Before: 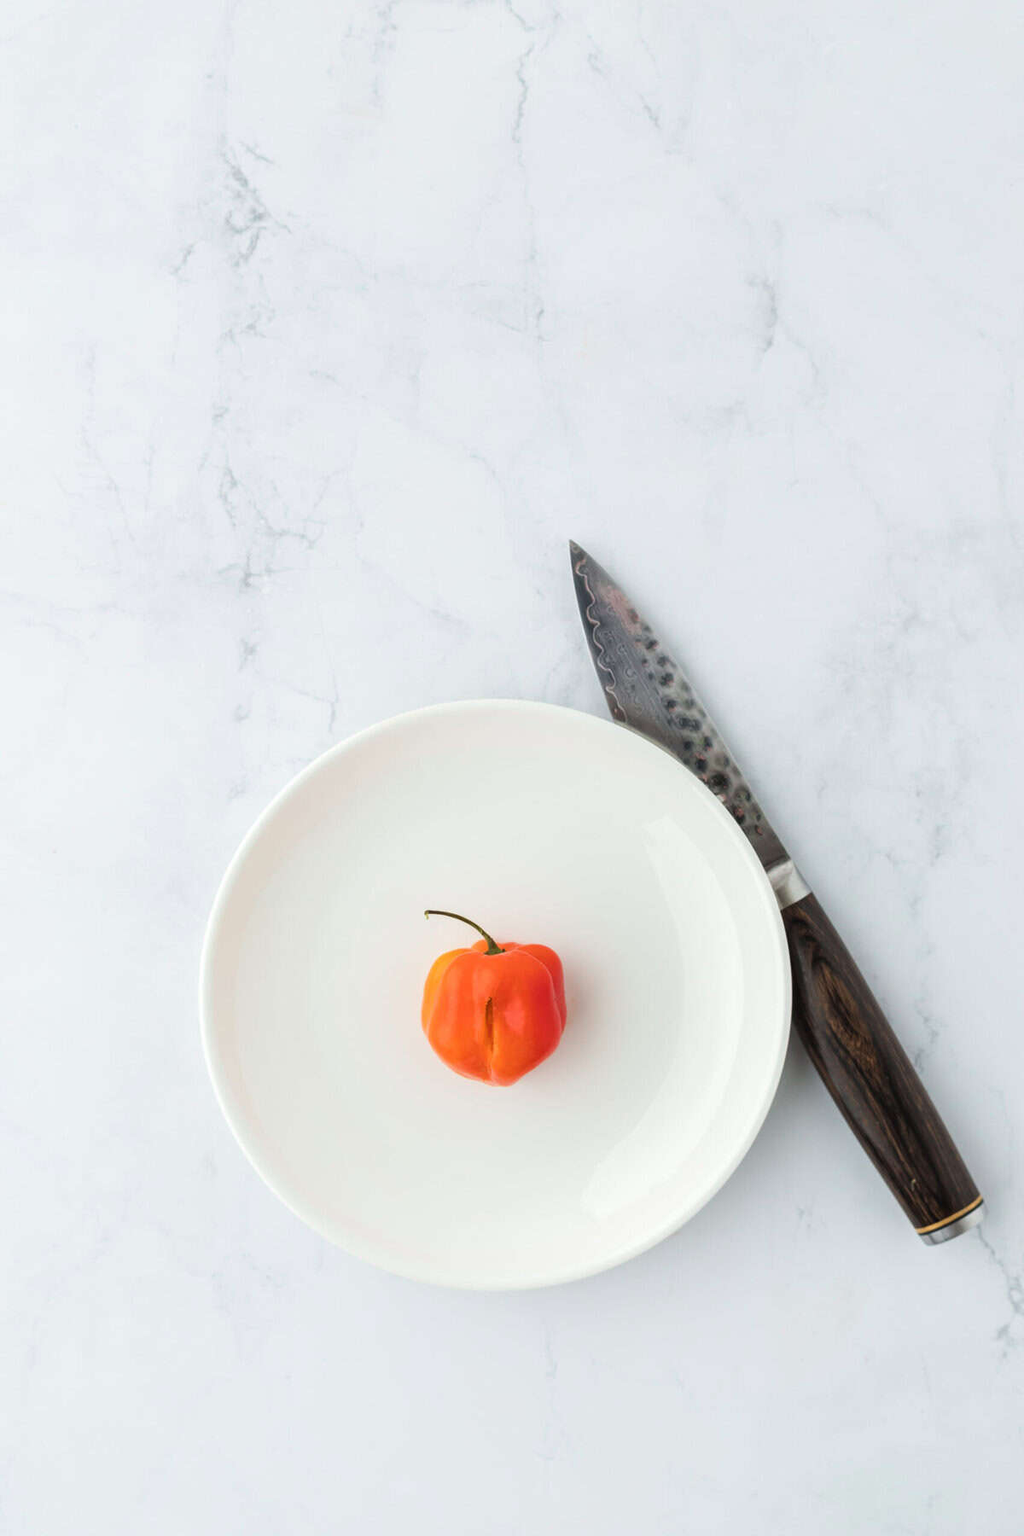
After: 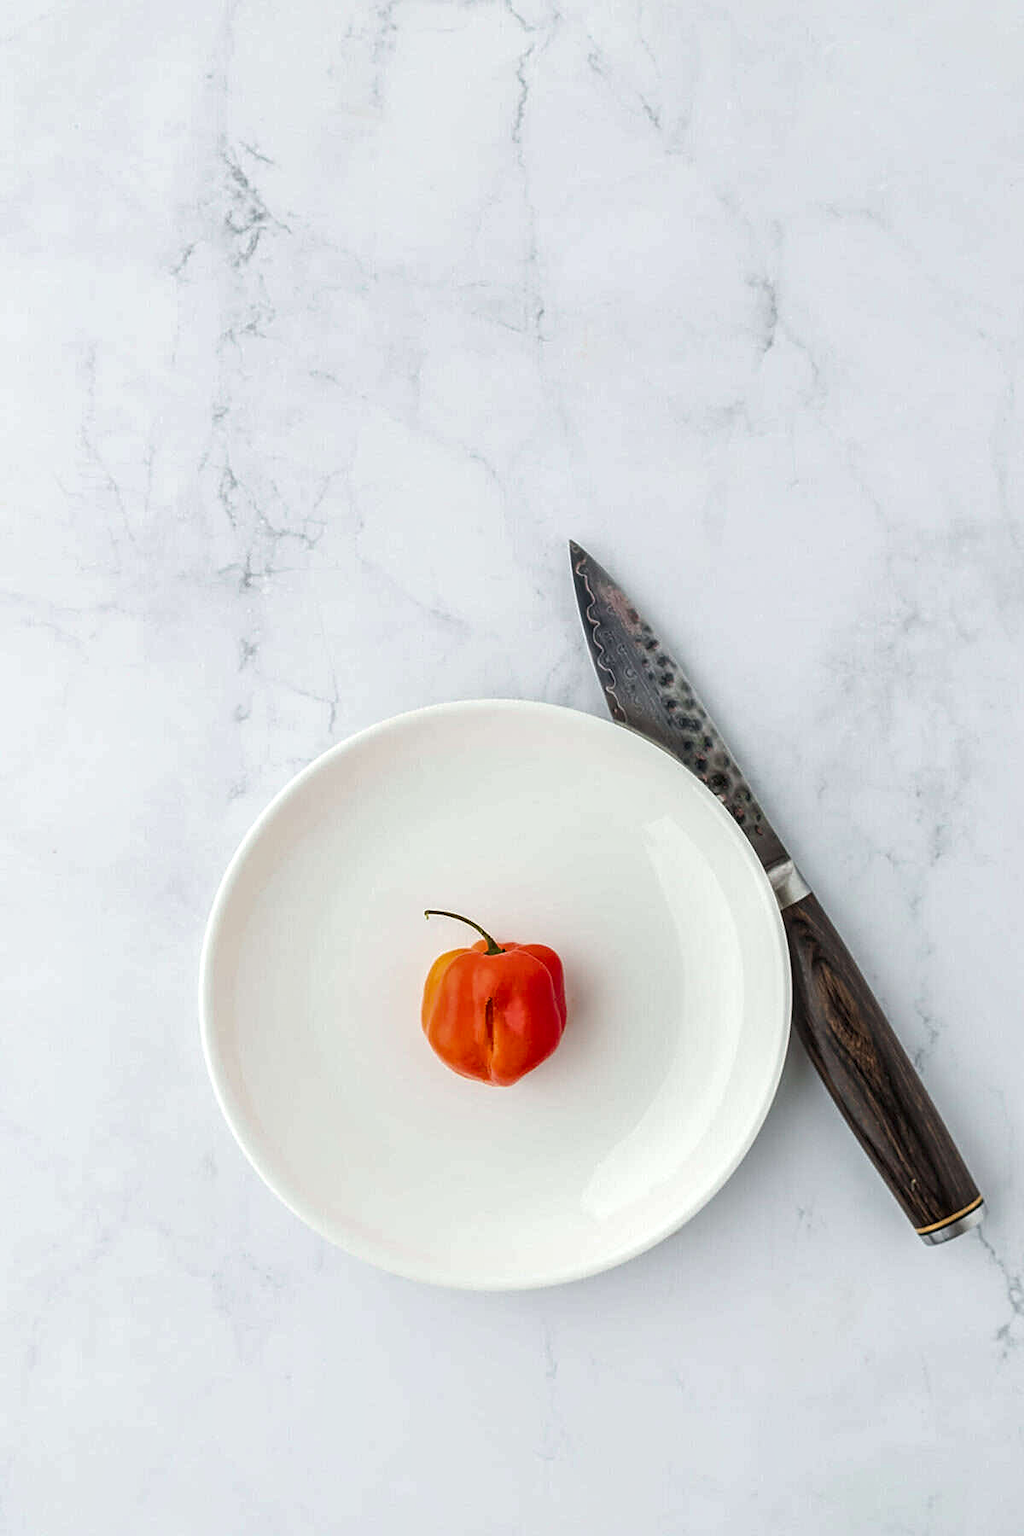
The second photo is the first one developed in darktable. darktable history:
local contrast: detail 130%
sharpen: on, module defaults
exposure: compensate highlight preservation false
shadows and highlights: radius 128.12, shadows 30.35, highlights -31.25, low approximation 0.01, soften with gaussian
